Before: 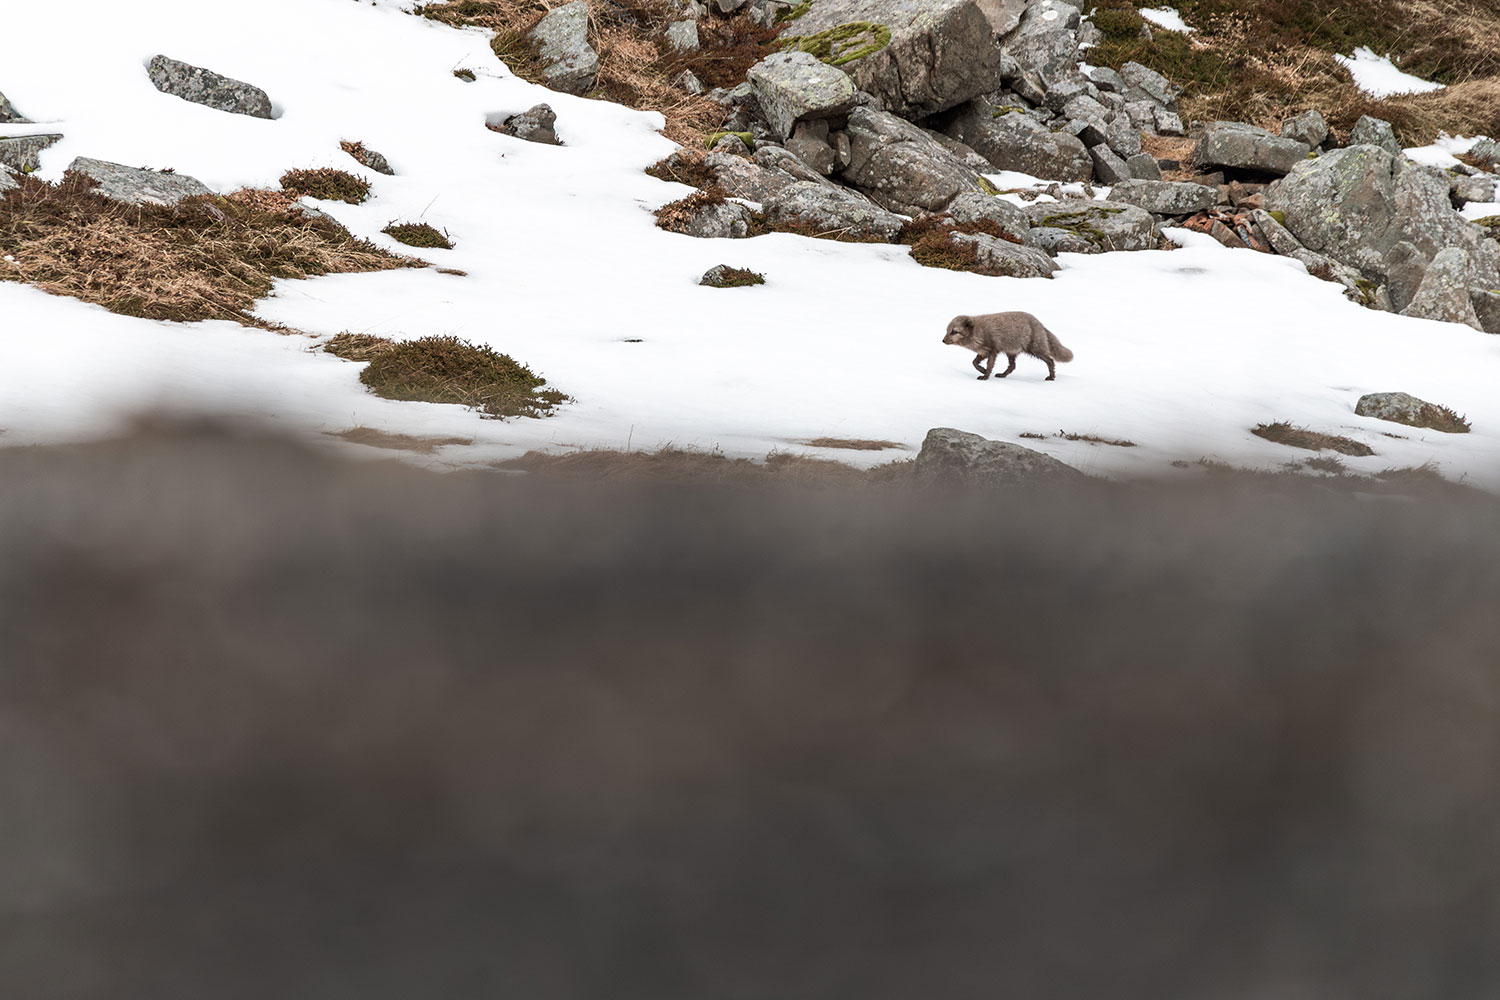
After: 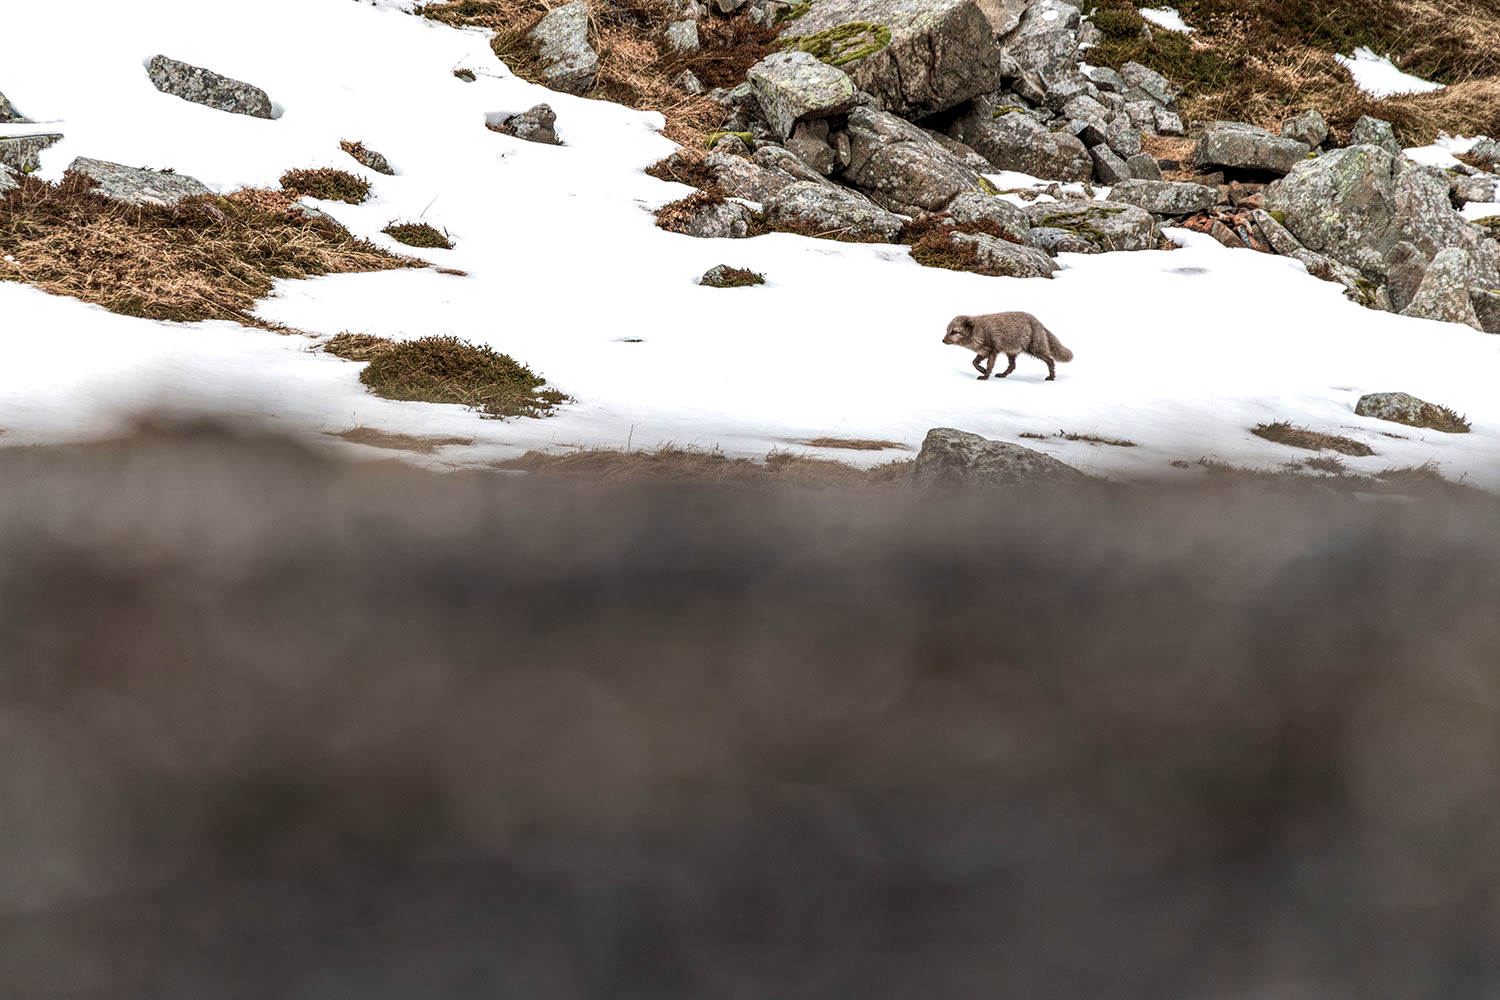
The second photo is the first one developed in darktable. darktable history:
local contrast: highlights 103%, shadows 102%, detail 200%, midtone range 0.2
velvia: strength 27.04%
